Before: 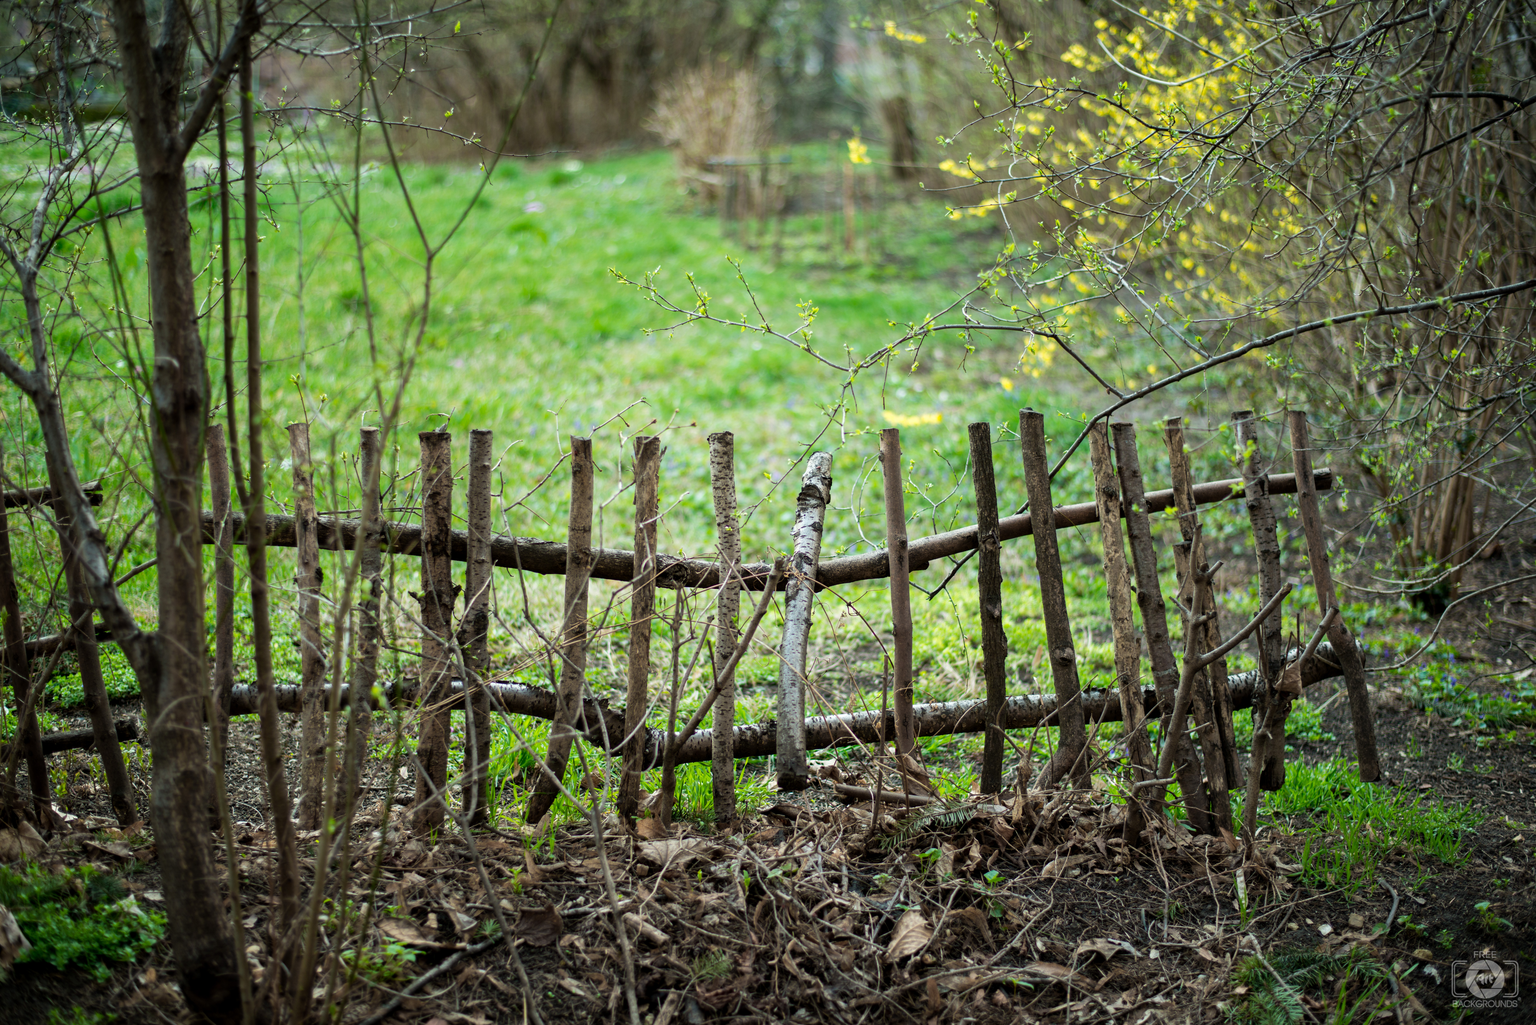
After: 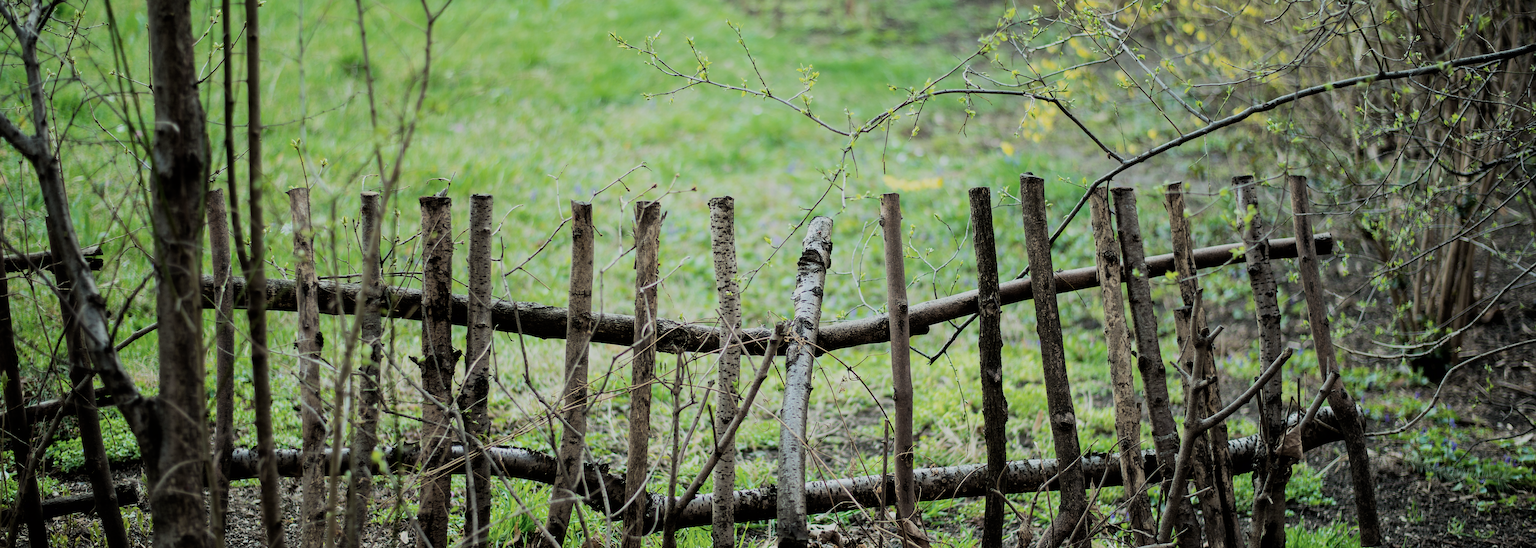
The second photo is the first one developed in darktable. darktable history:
crop and rotate: top 23.043%, bottom 23.437%
color correction: saturation 0.8
sharpen: on, module defaults
white balance: red 0.988, blue 1.017
contrast brightness saturation: contrast 0.05
filmic rgb: black relative exposure -7.15 EV, white relative exposure 5.36 EV, hardness 3.02, color science v6 (2022)
